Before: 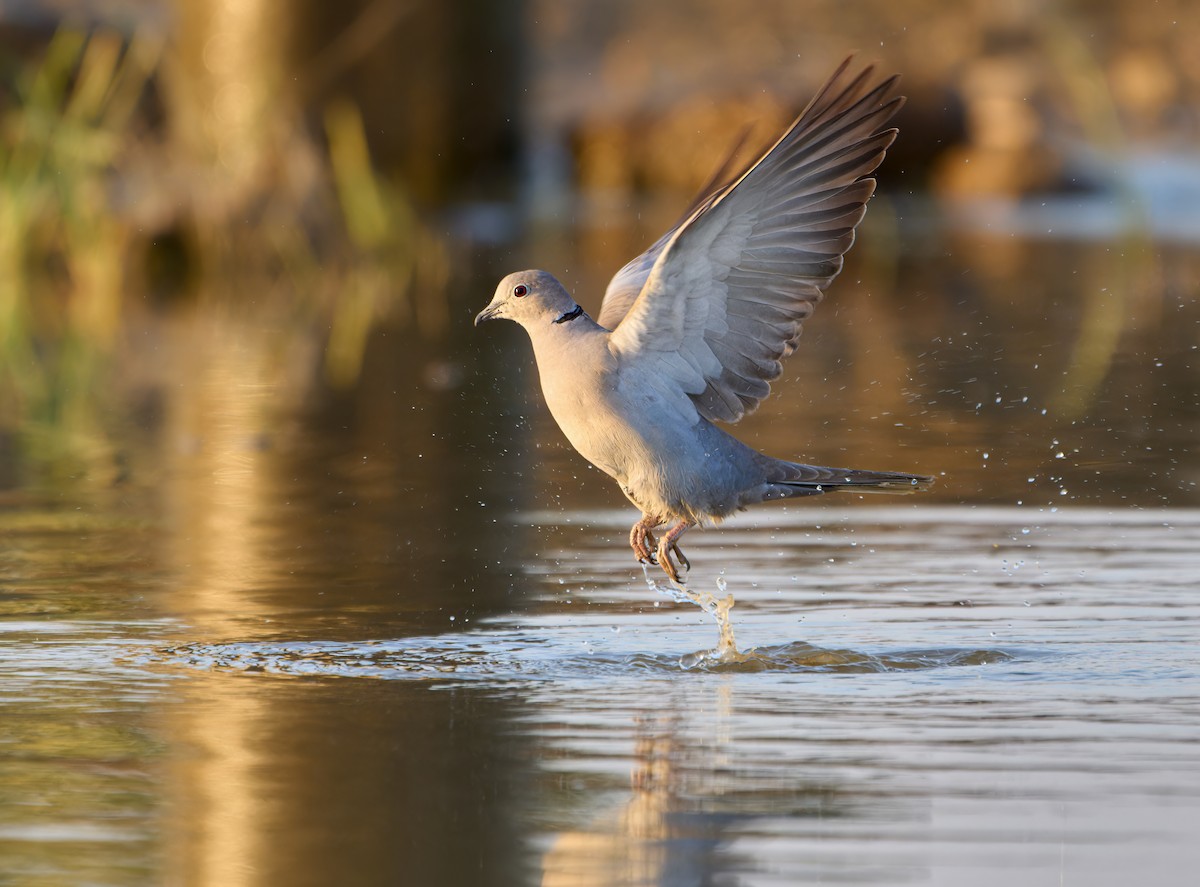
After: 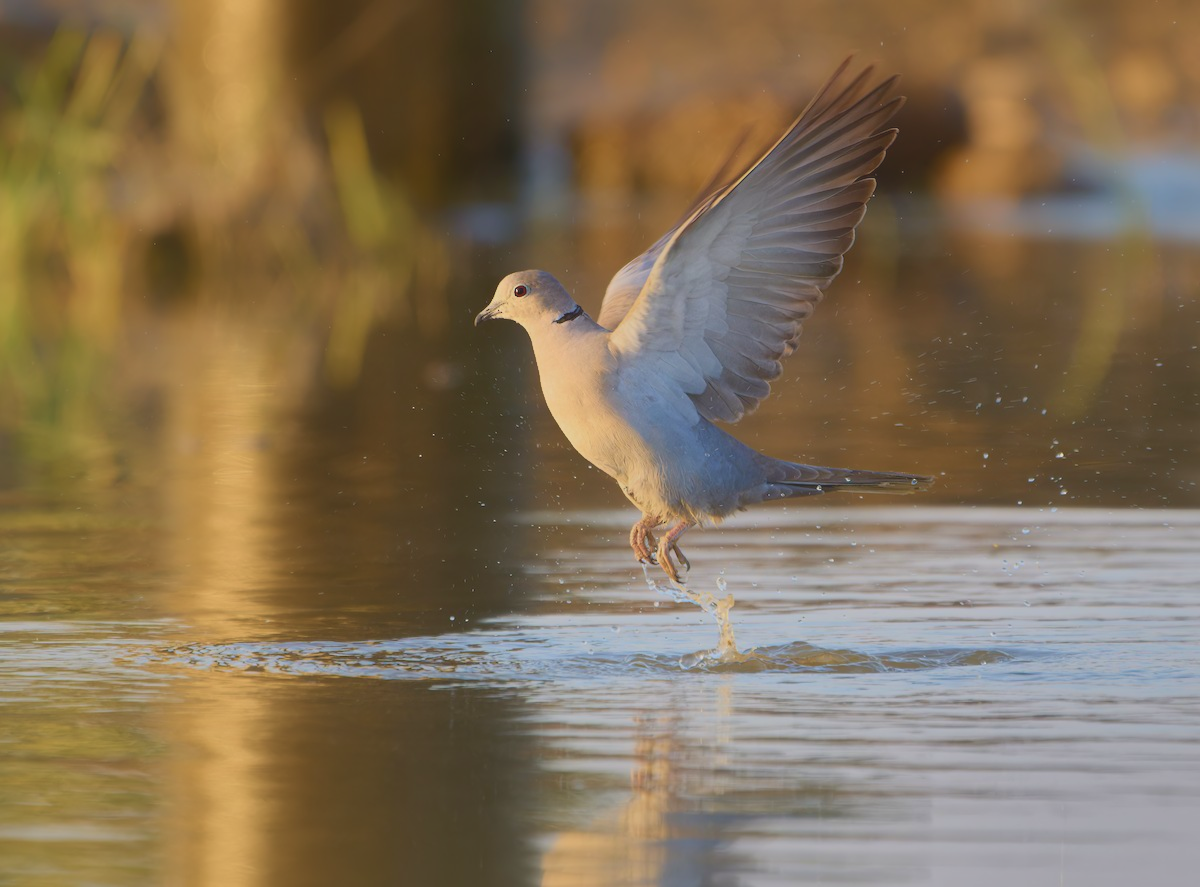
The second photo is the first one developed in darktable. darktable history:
contrast equalizer: octaves 7, y [[0.6 ×6], [0.55 ×6], [0 ×6], [0 ×6], [0 ×6]], mix -1
velvia: on, module defaults
shadows and highlights: on, module defaults
